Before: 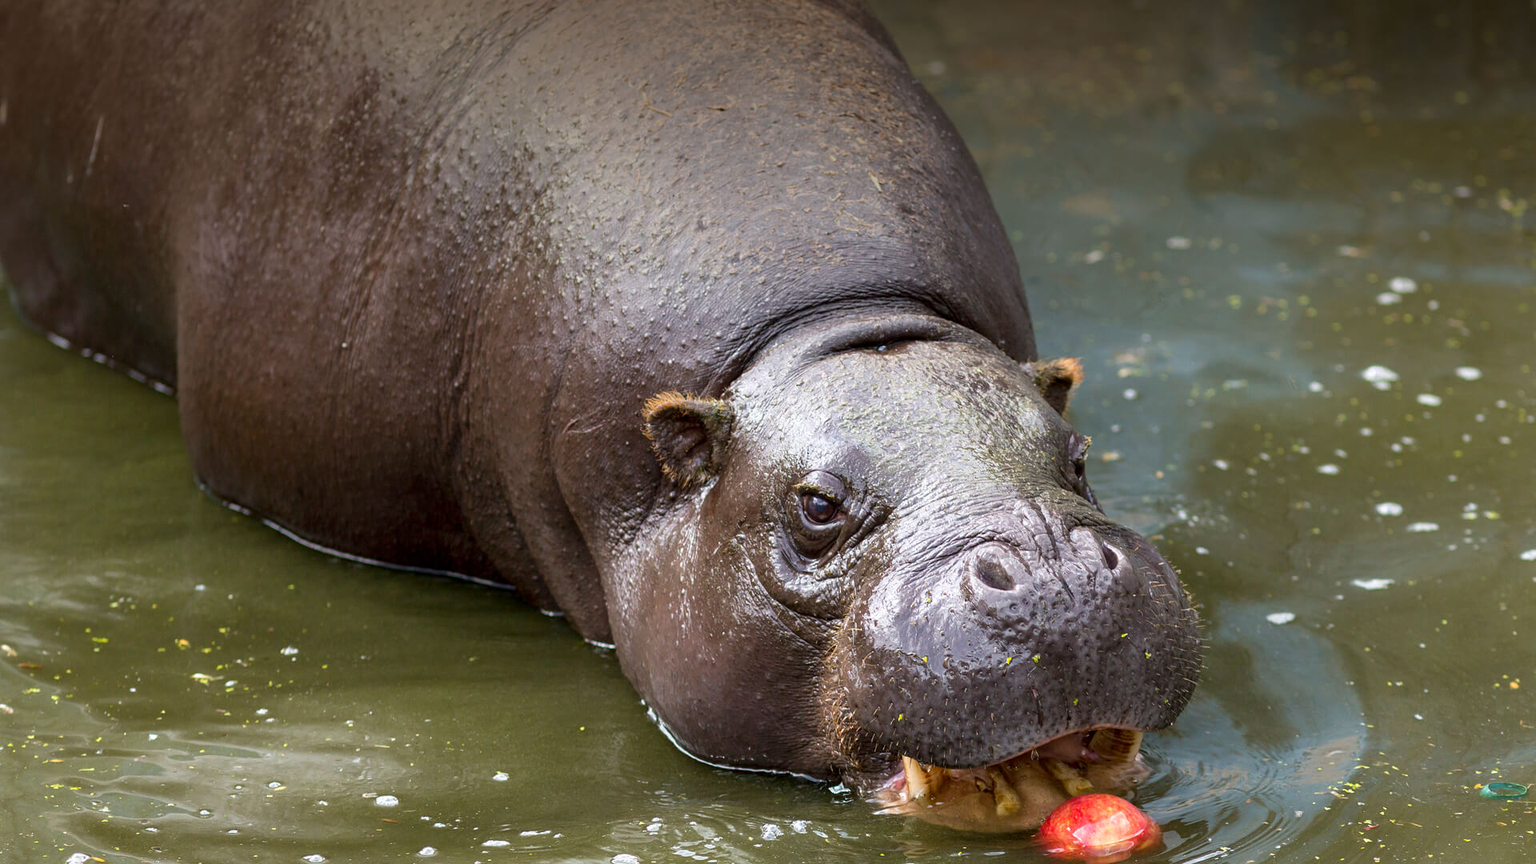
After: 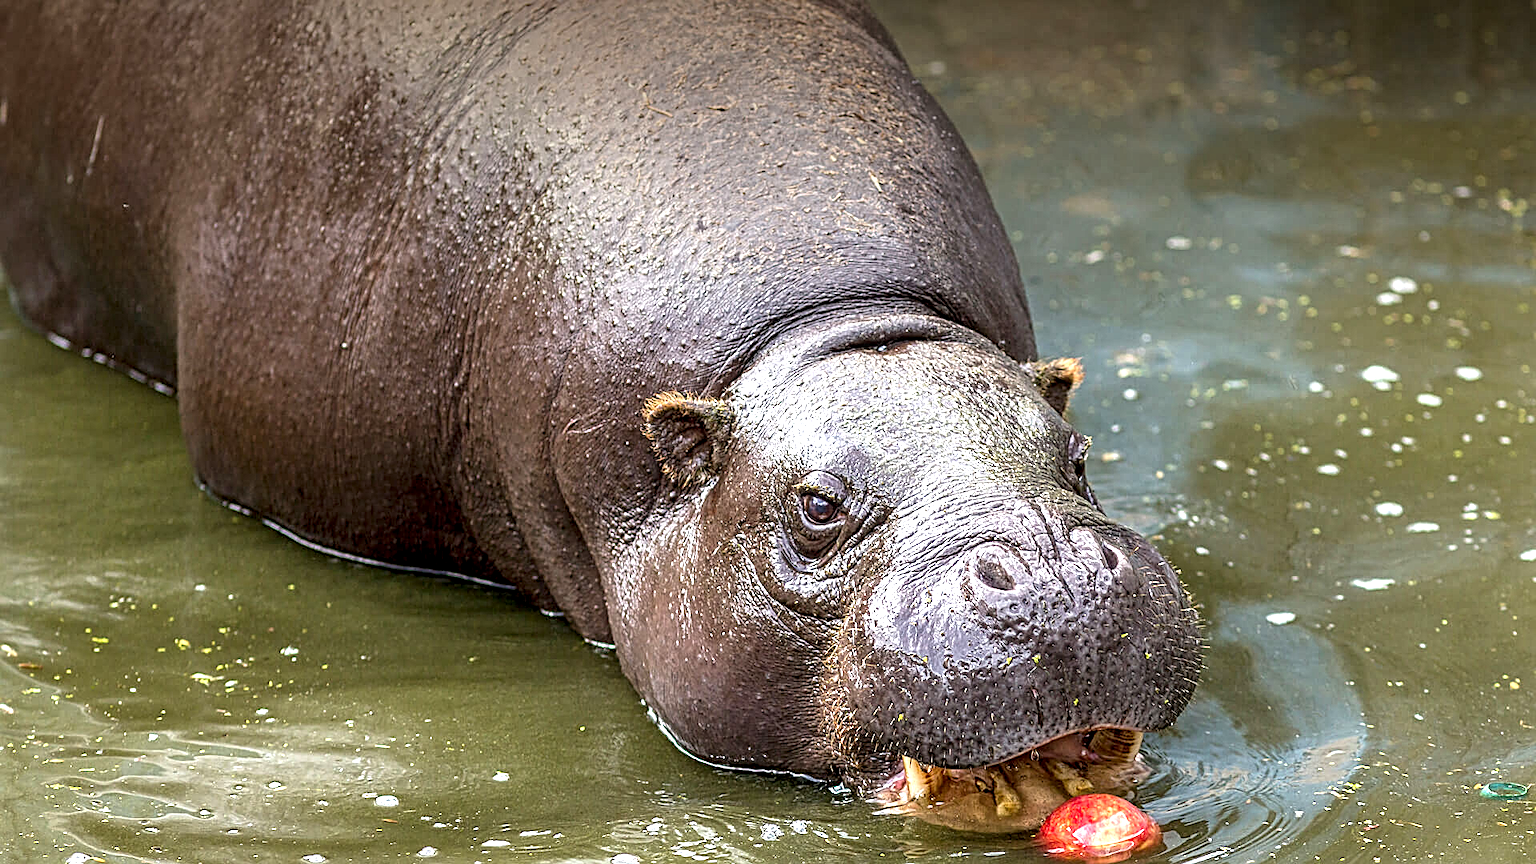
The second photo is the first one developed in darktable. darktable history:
sharpen: on, module defaults
exposure: exposure 0.691 EV, compensate highlight preservation false
local contrast: on, module defaults
contrast equalizer: y [[0.5, 0.5, 0.5, 0.539, 0.64, 0.611], [0.5 ×6], [0.5 ×6], [0 ×6], [0 ×6]]
